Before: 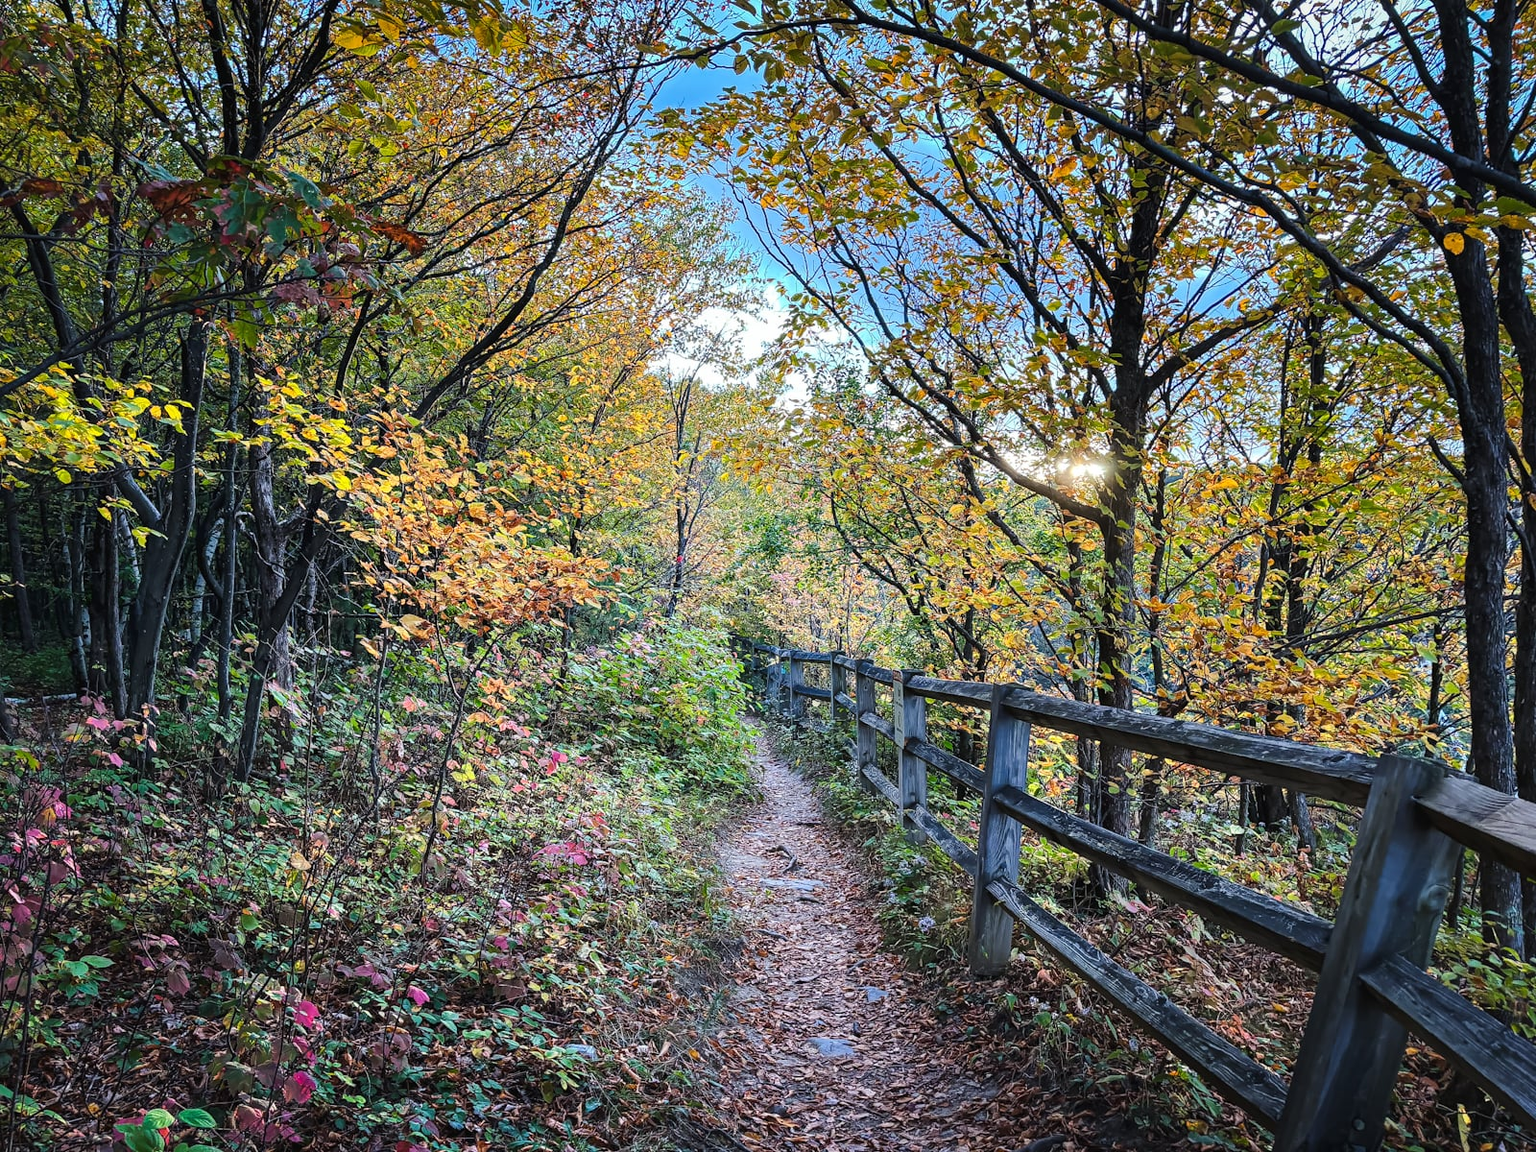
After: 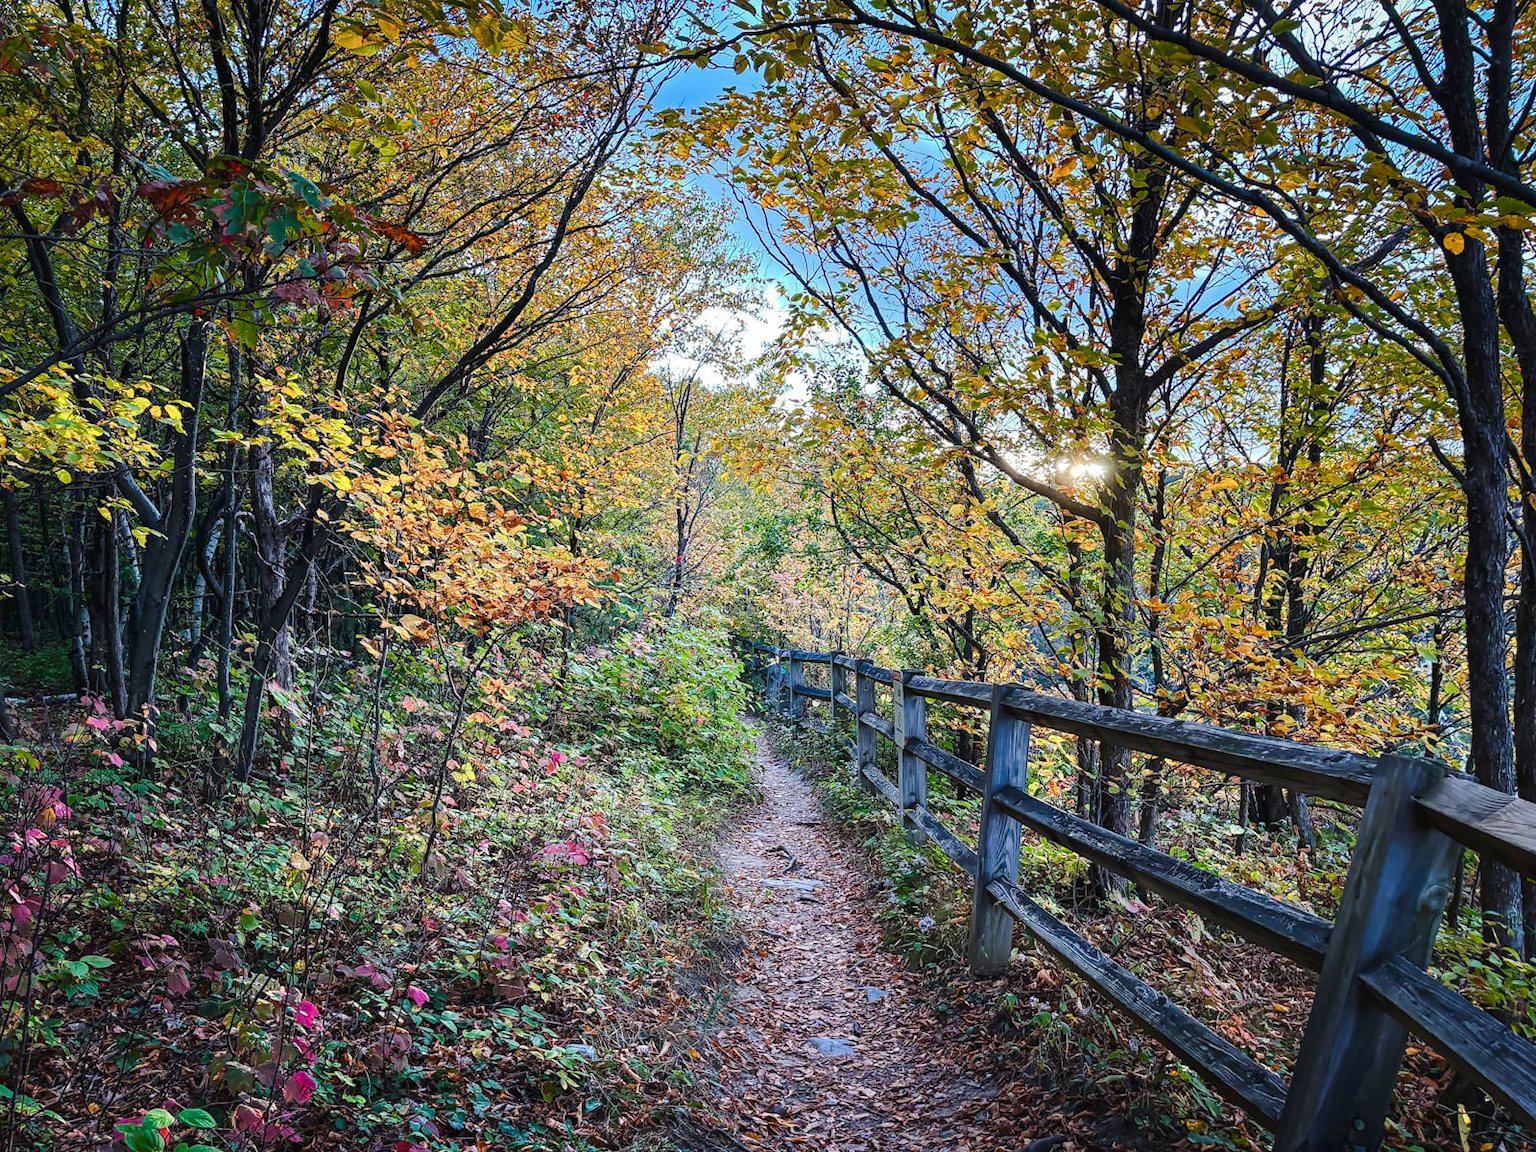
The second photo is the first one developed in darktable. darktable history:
color balance rgb: perceptual saturation grading › global saturation 13.635%, perceptual saturation grading › highlights -25.811%, perceptual saturation grading › shadows 29.534%
